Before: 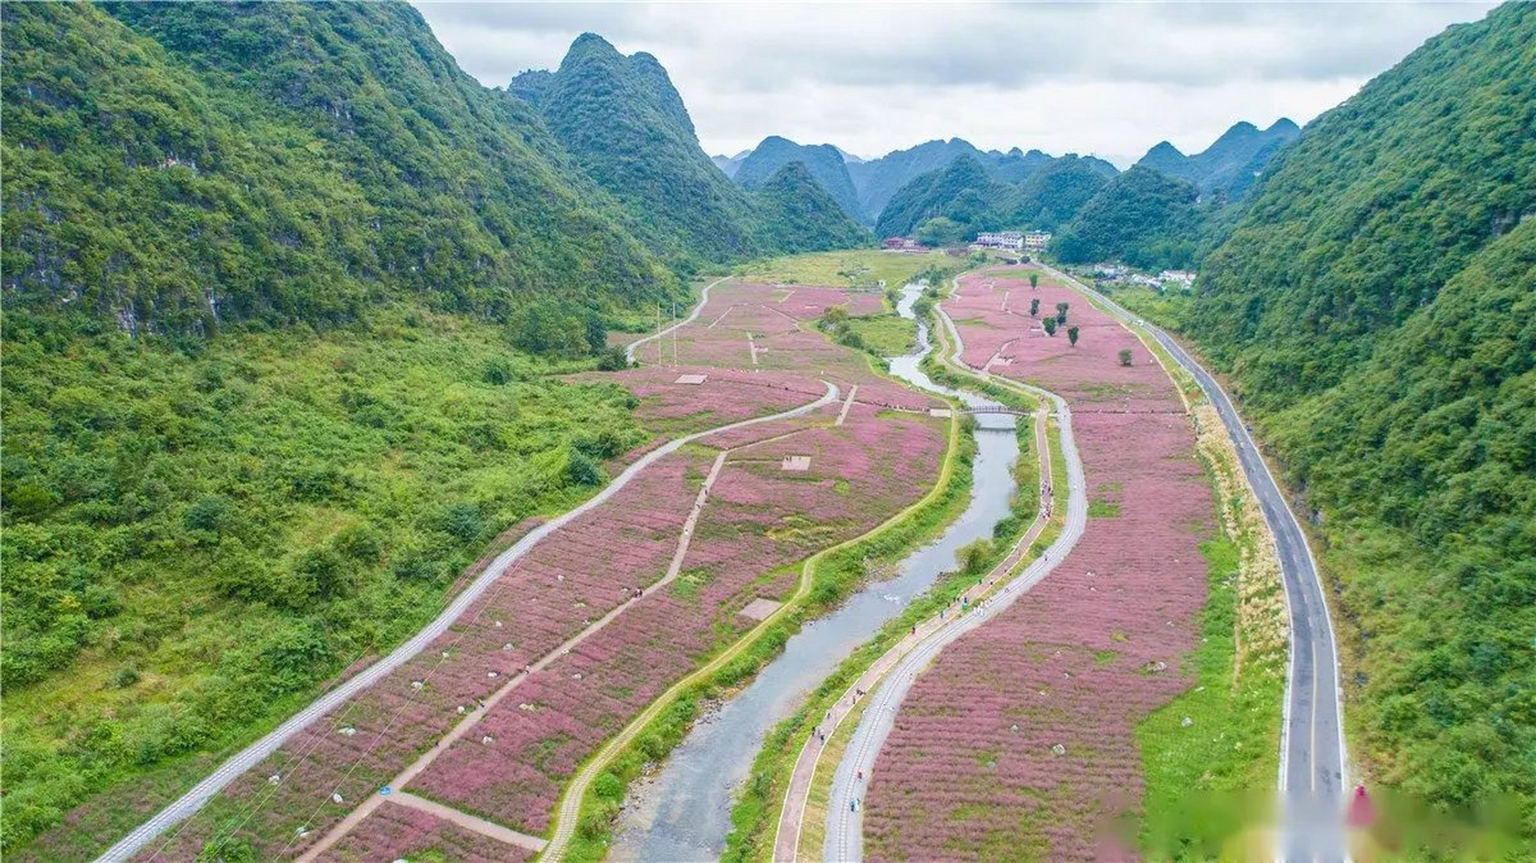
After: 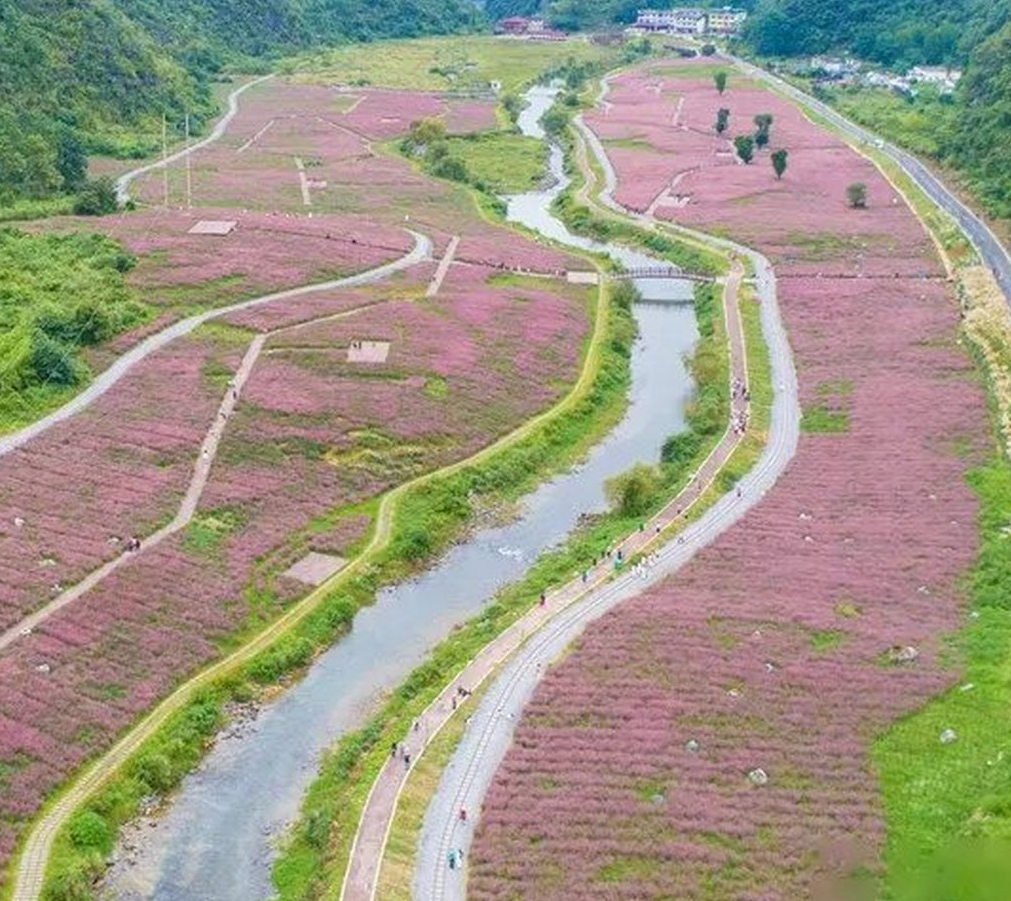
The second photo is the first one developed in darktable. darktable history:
crop: left 35.681%, top 26.194%, right 19.92%, bottom 3.367%
